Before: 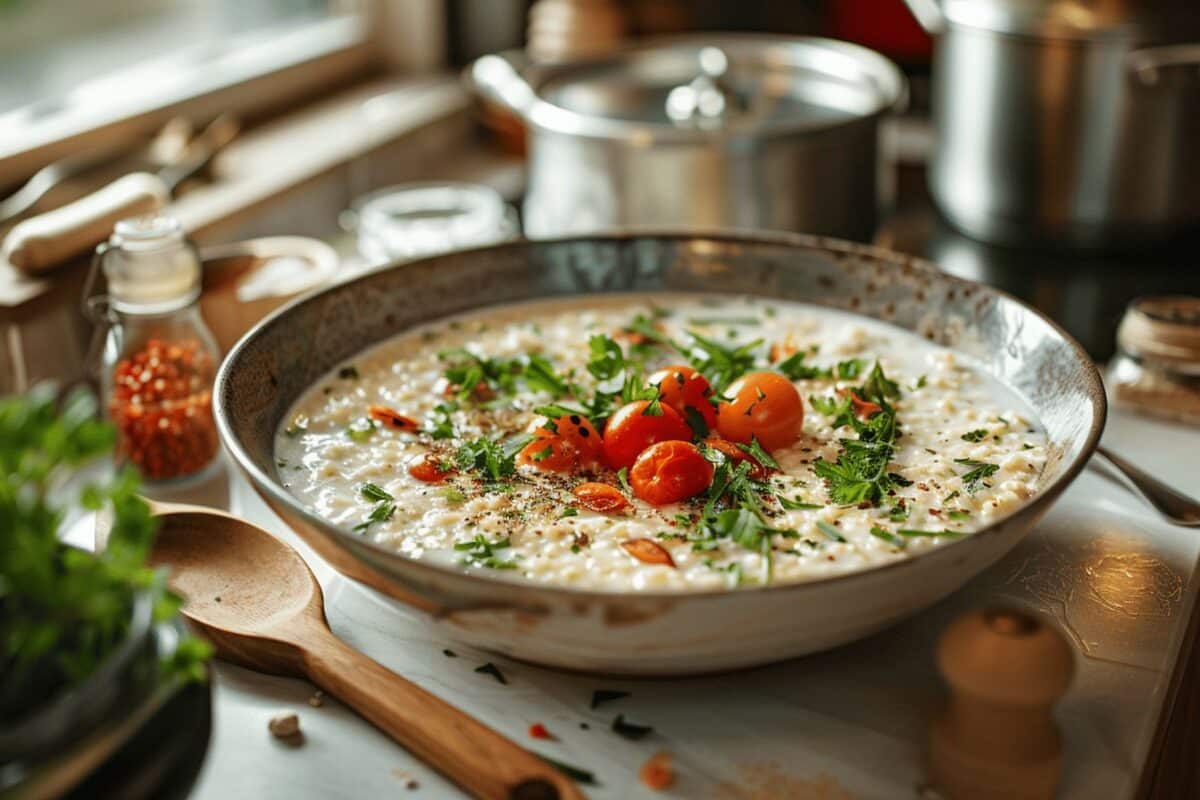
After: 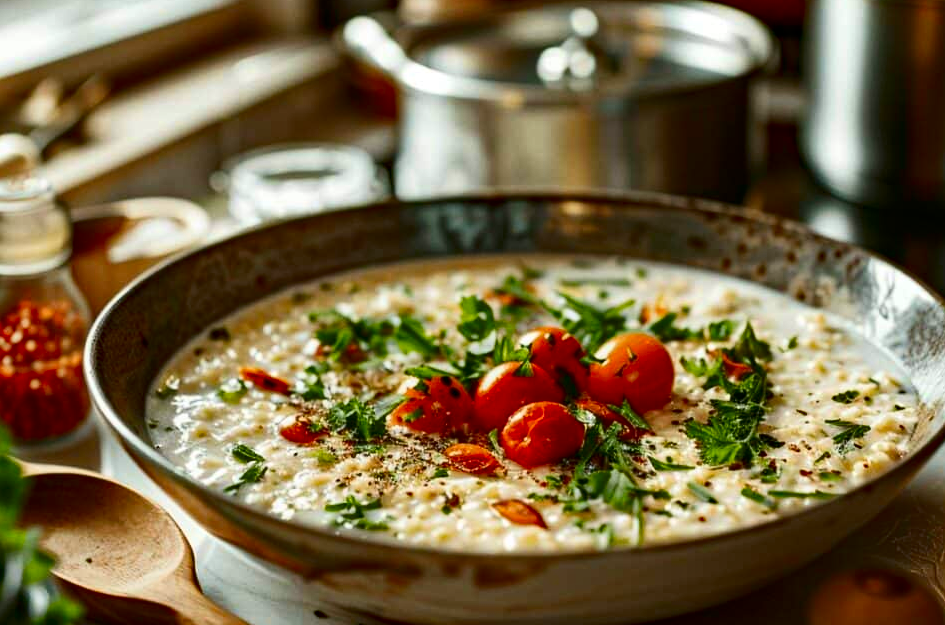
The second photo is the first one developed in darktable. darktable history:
crop and rotate: left 10.77%, top 5.1%, right 10.41%, bottom 16.76%
contrast brightness saturation: contrast 0.19, brightness -0.11, saturation 0.21
haze removal: strength 0.29, distance 0.25, compatibility mode true, adaptive false
